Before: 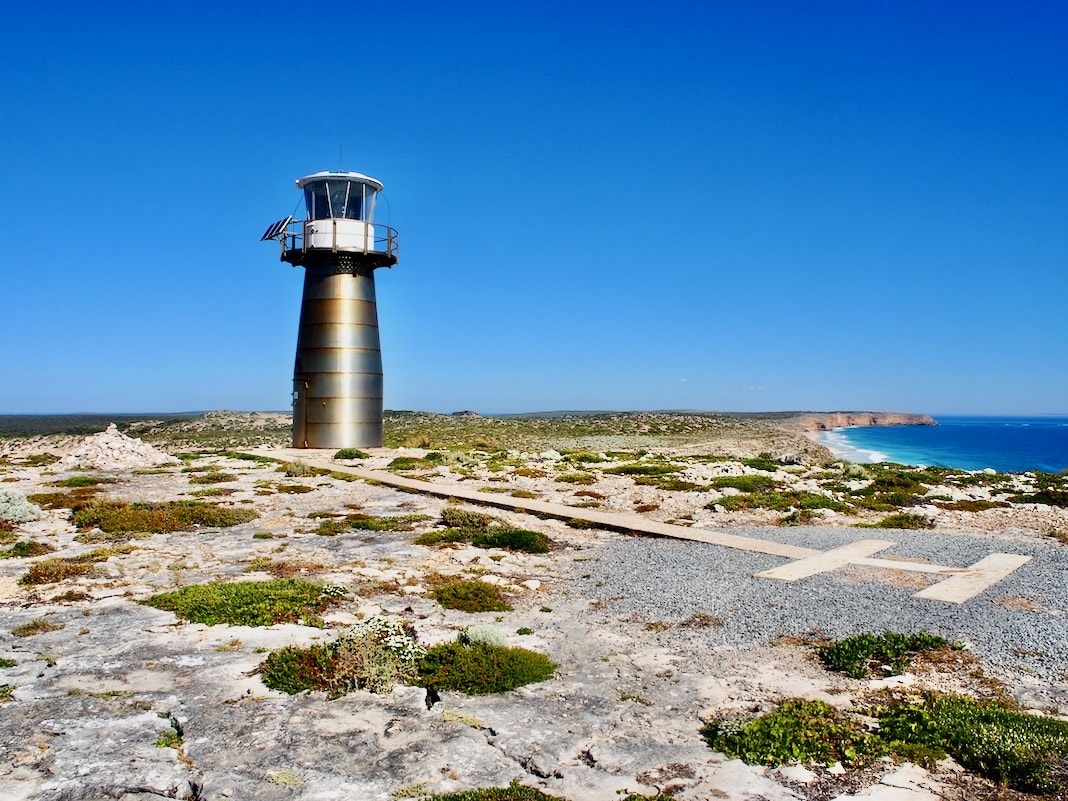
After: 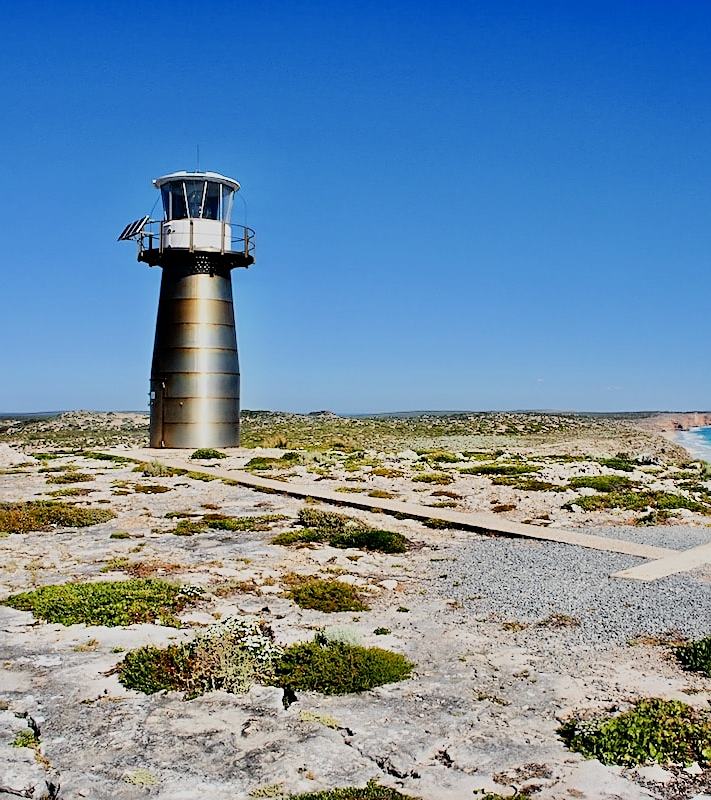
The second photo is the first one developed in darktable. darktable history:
filmic rgb: black relative exposure -7.65 EV, white relative exposure 4.56 EV, hardness 3.61
crop and rotate: left 13.409%, right 19.924%
levels: levels [0, 0.476, 0.951]
sharpen: on, module defaults
white balance: red 1, blue 1
